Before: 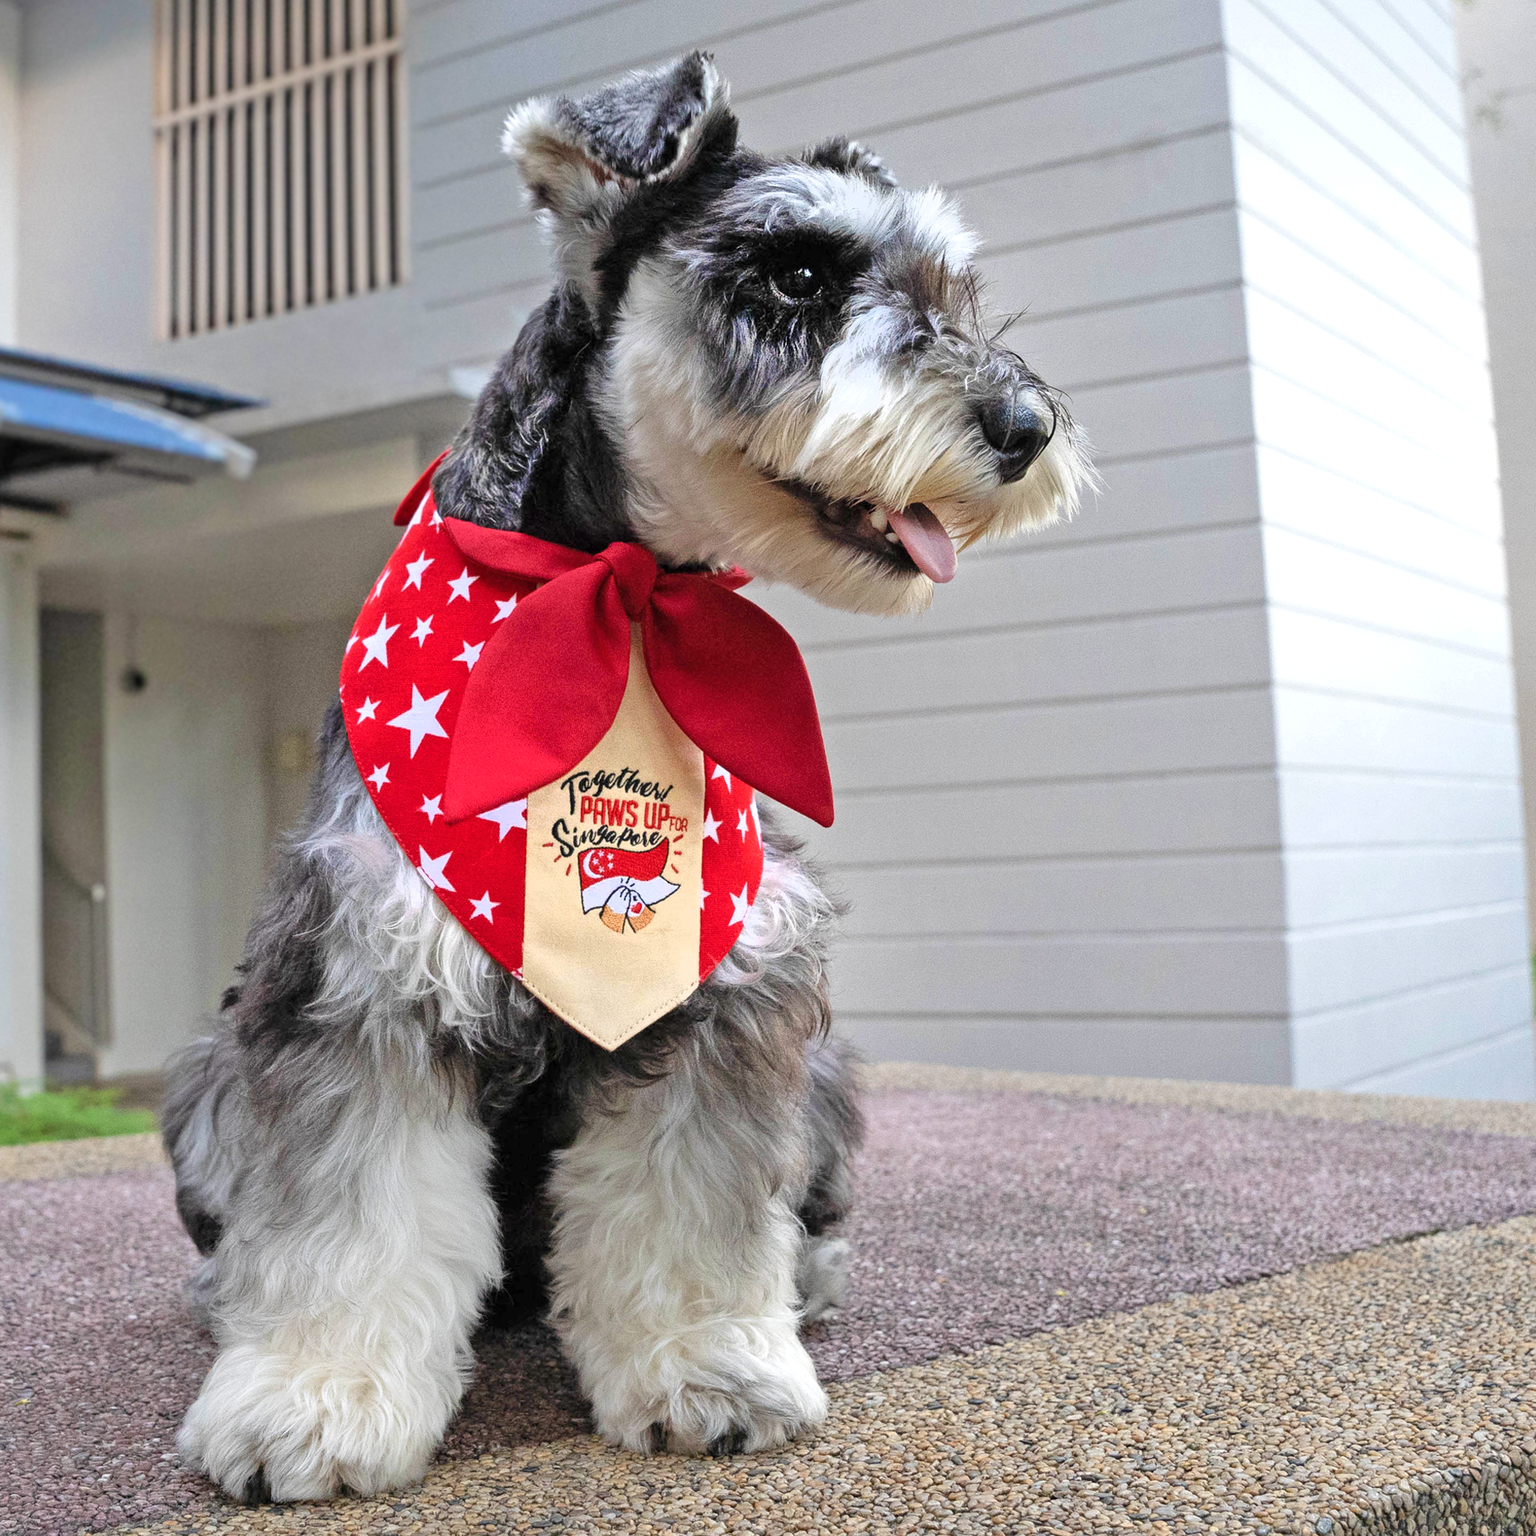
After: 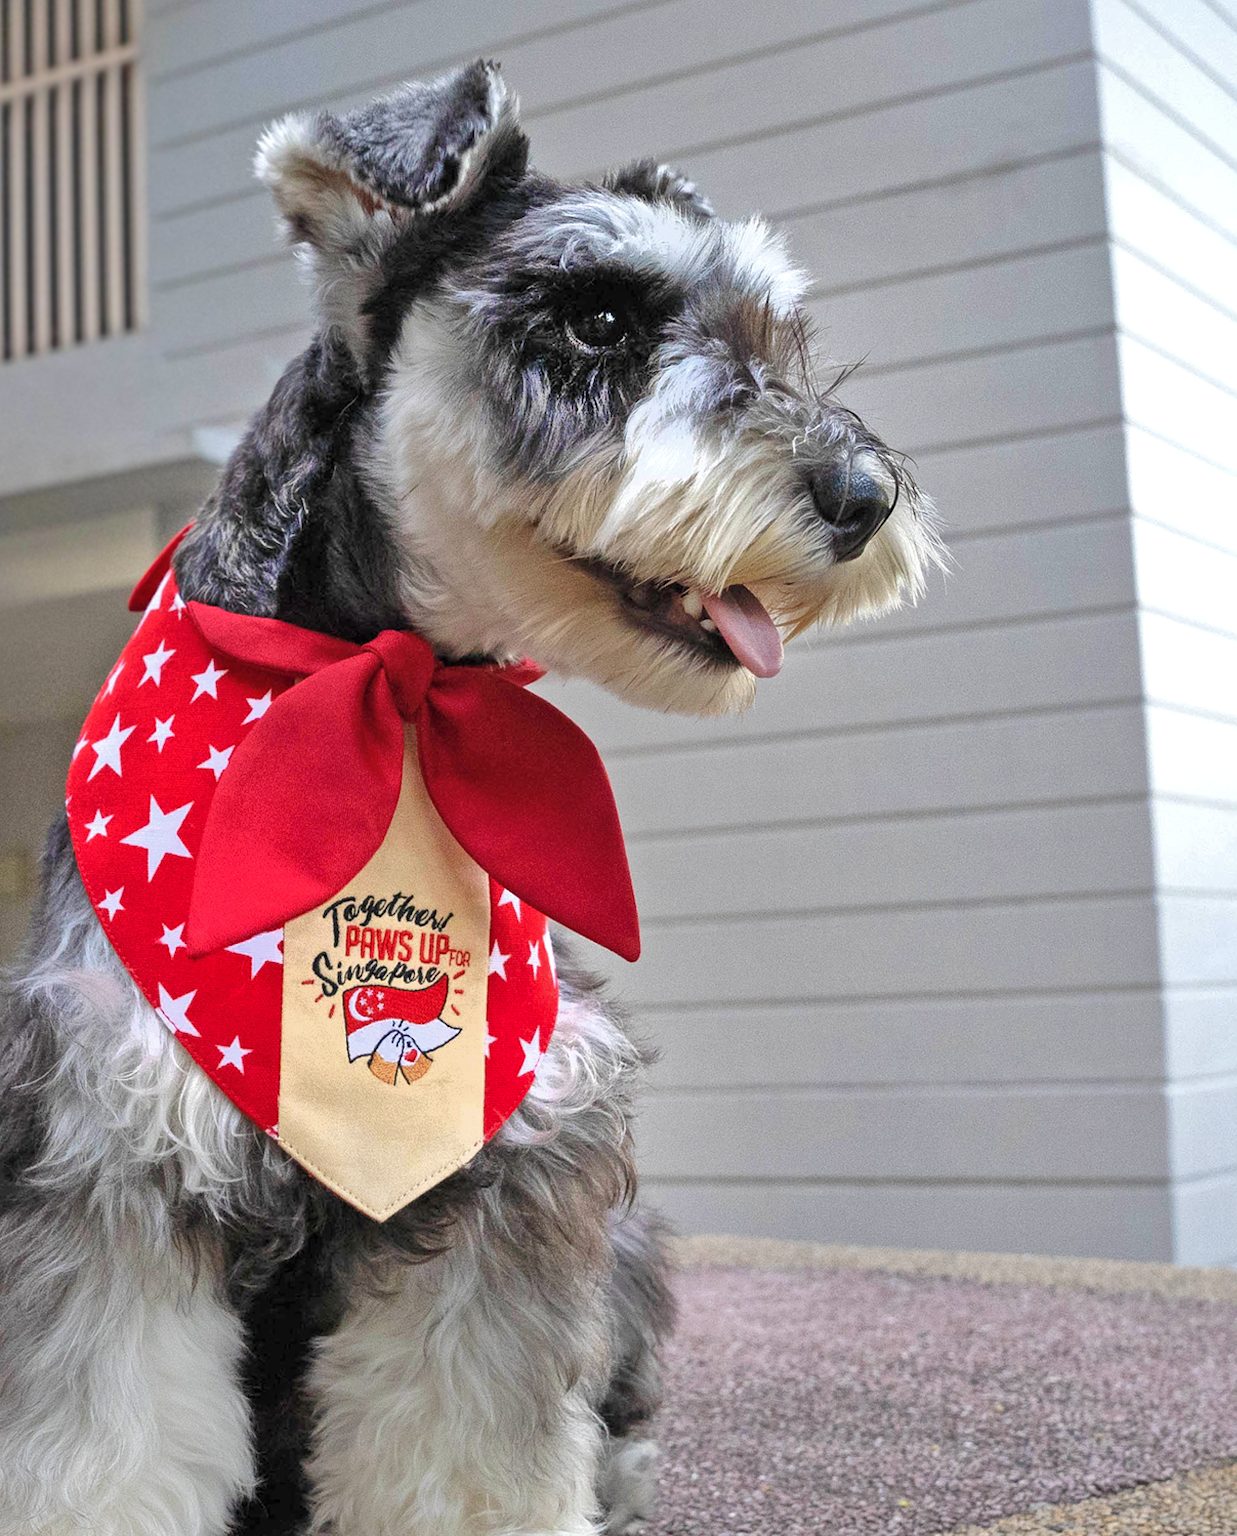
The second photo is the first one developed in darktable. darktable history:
white balance: emerald 1
shadows and highlights: on, module defaults
crop: left 18.479%, right 12.2%, bottom 13.971%
